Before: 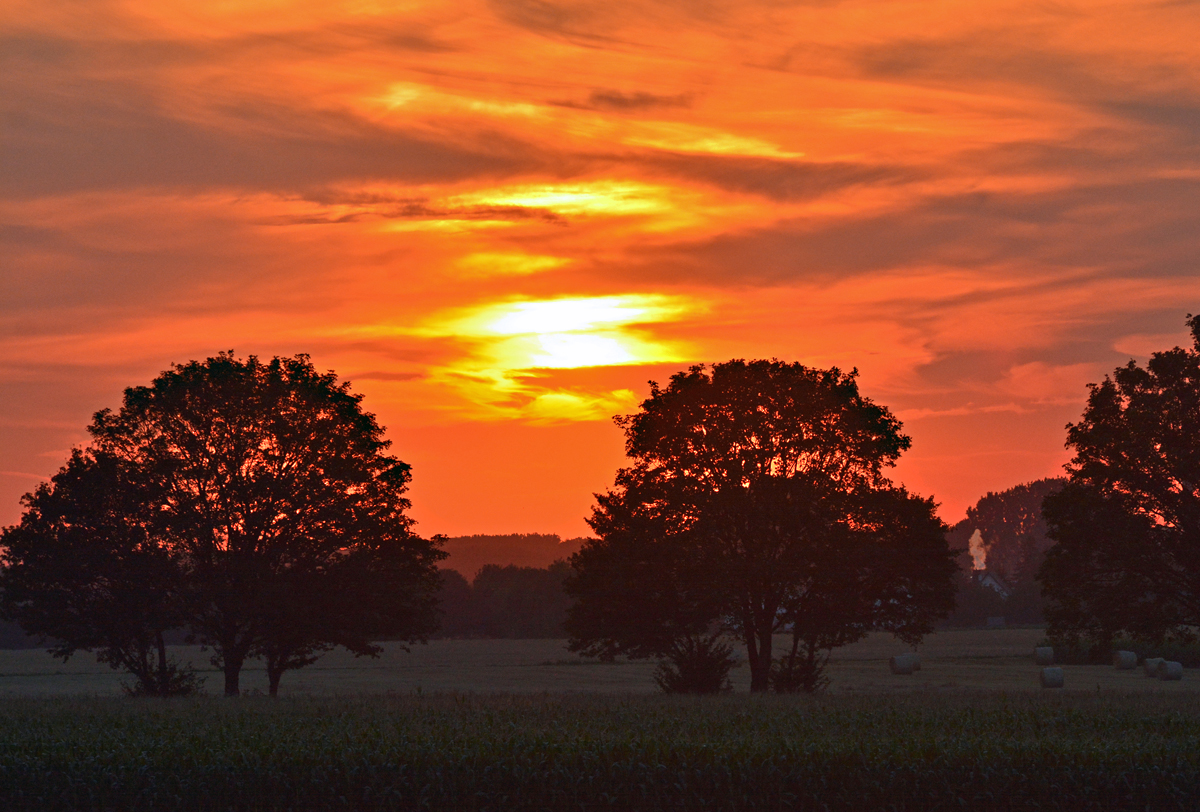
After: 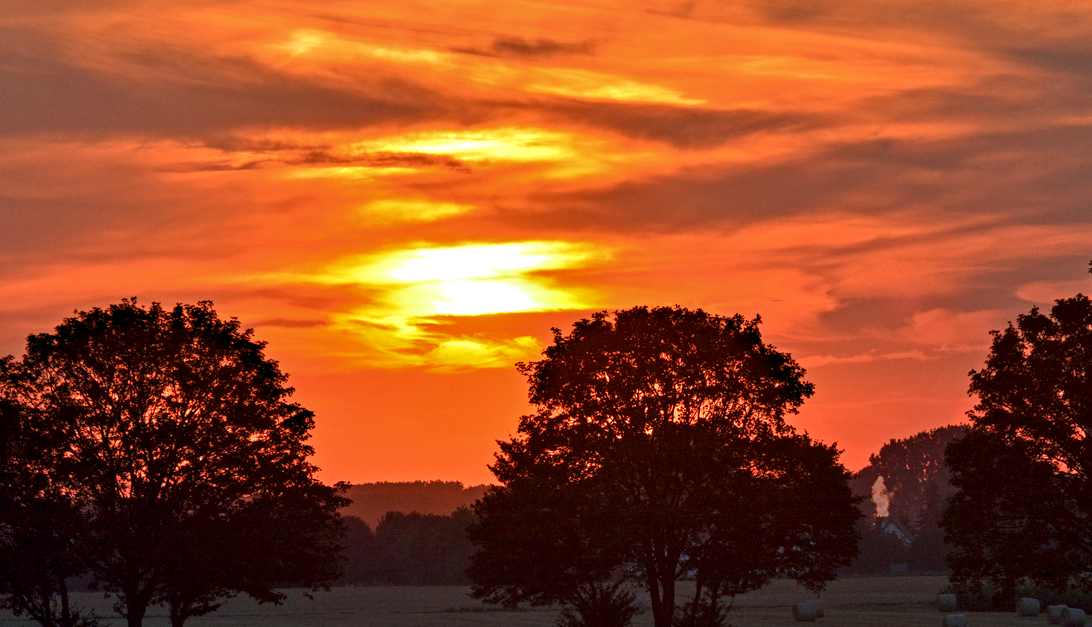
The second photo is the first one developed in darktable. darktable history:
crop: left 8.155%, top 6.611%, bottom 15.385%
exposure: black level correction 0.004, exposure 0.014 EV, compensate highlight preservation false
local contrast: detail 130%
